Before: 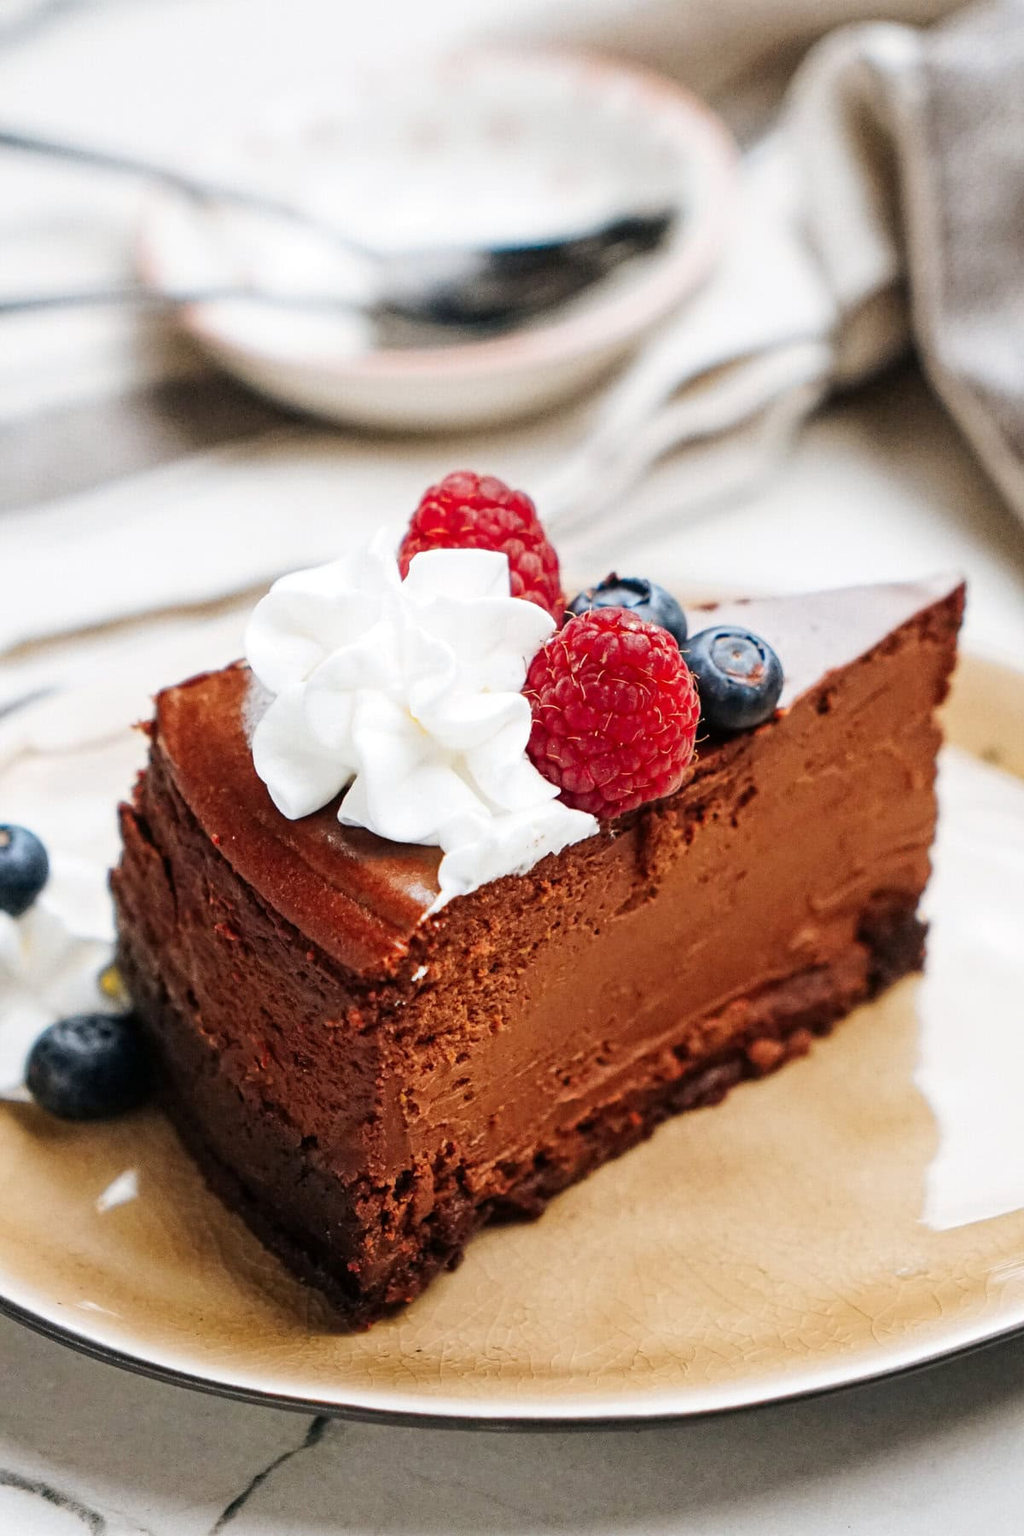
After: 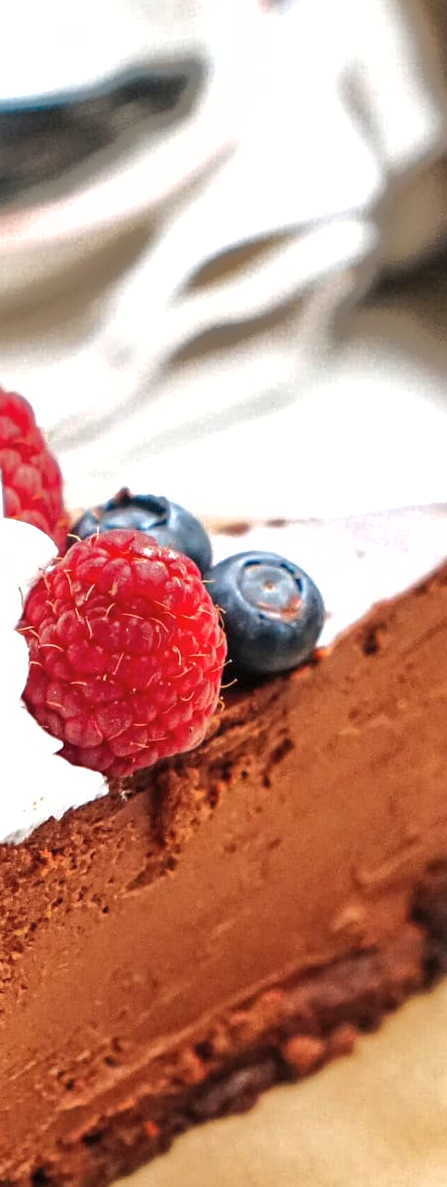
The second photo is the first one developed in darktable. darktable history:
contrast brightness saturation: saturation -0.038
crop and rotate: left 49.507%, top 10.118%, right 13.227%, bottom 23.924%
exposure: black level correction 0, exposure 0.499 EV, compensate highlight preservation false
shadows and highlights: shadows 39.62, highlights -59.85
